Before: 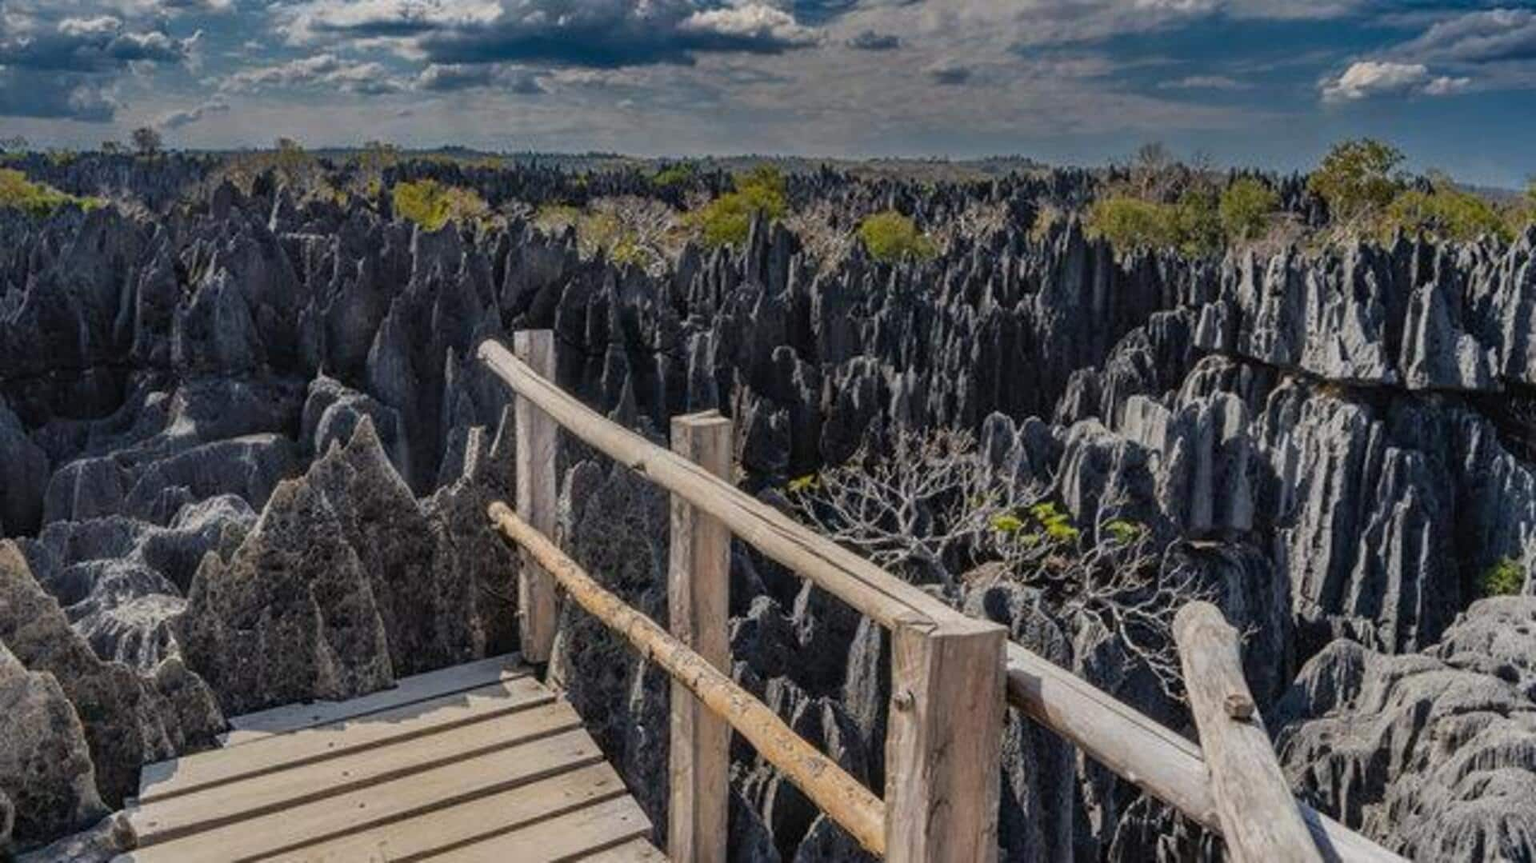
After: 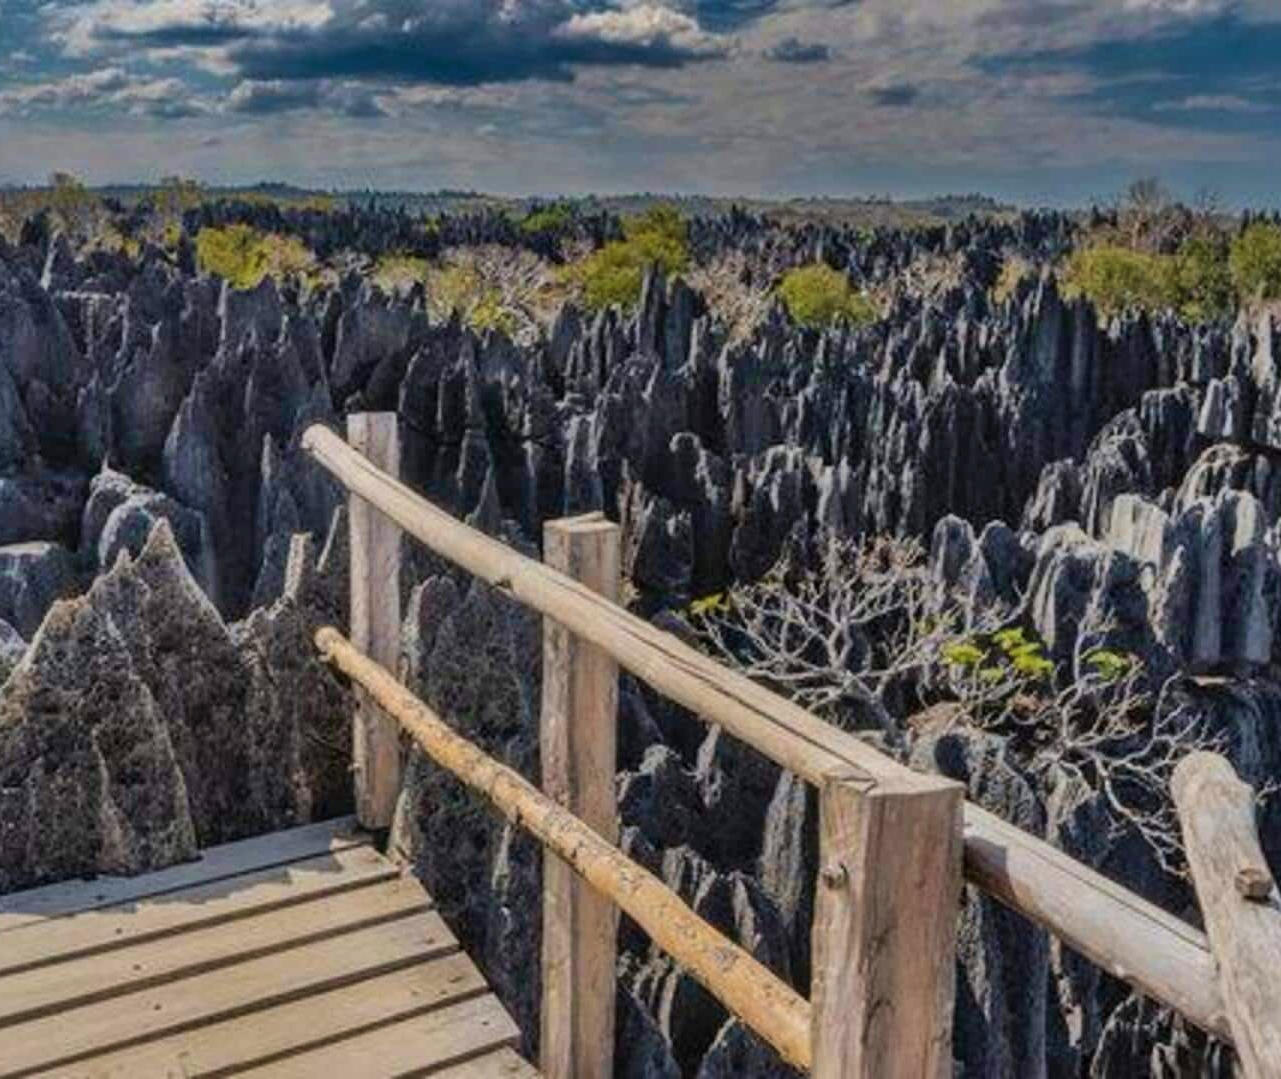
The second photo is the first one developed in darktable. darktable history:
shadows and highlights: soften with gaussian
crop: left 15.392%, right 17.864%
velvia: on, module defaults
